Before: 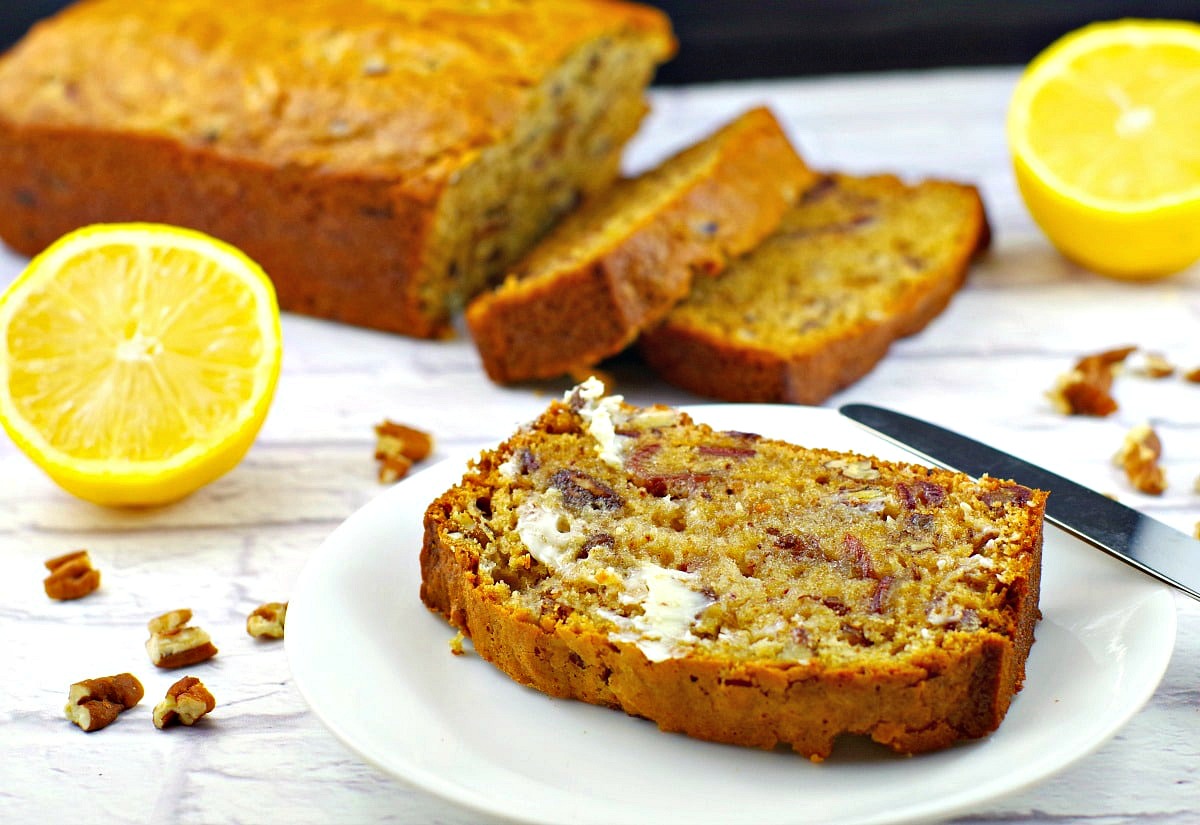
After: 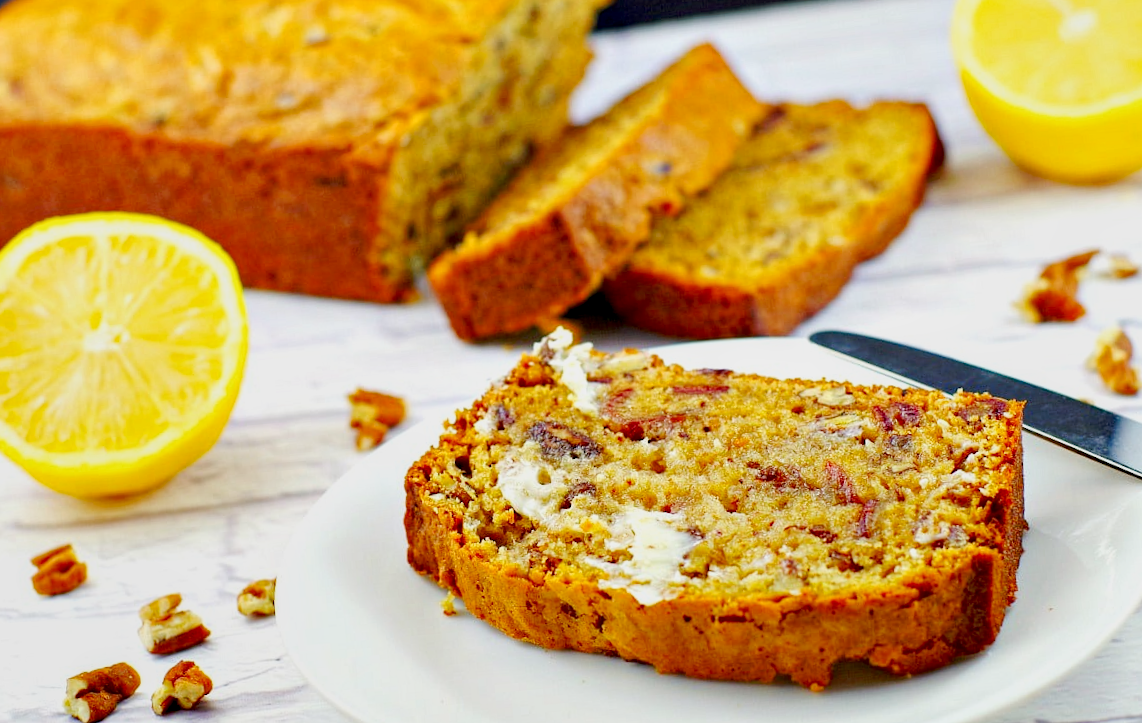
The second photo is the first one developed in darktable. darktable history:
tone curve: curves: ch0 [(0, 0) (0.003, 0.047) (0.011, 0.051) (0.025, 0.051) (0.044, 0.057) (0.069, 0.068) (0.1, 0.076) (0.136, 0.108) (0.177, 0.166) (0.224, 0.229) (0.277, 0.299) (0.335, 0.364) (0.399, 0.46) (0.468, 0.553) (0.543, 0.639) (0.623, 0.724) (0.709, 0.808) (0.801, 0.886) (0.898, 0.954) (1, 1)], preserve colors none
rotate and perspective: rotation -5°, crop left 0.05, crop right 0.952, crop top 0.11, crop bottom 0.89
local contrast: highlights 123%, shadows 126%, detail 140%, midtone range 0.254
color balance rgb: contrast -30%
